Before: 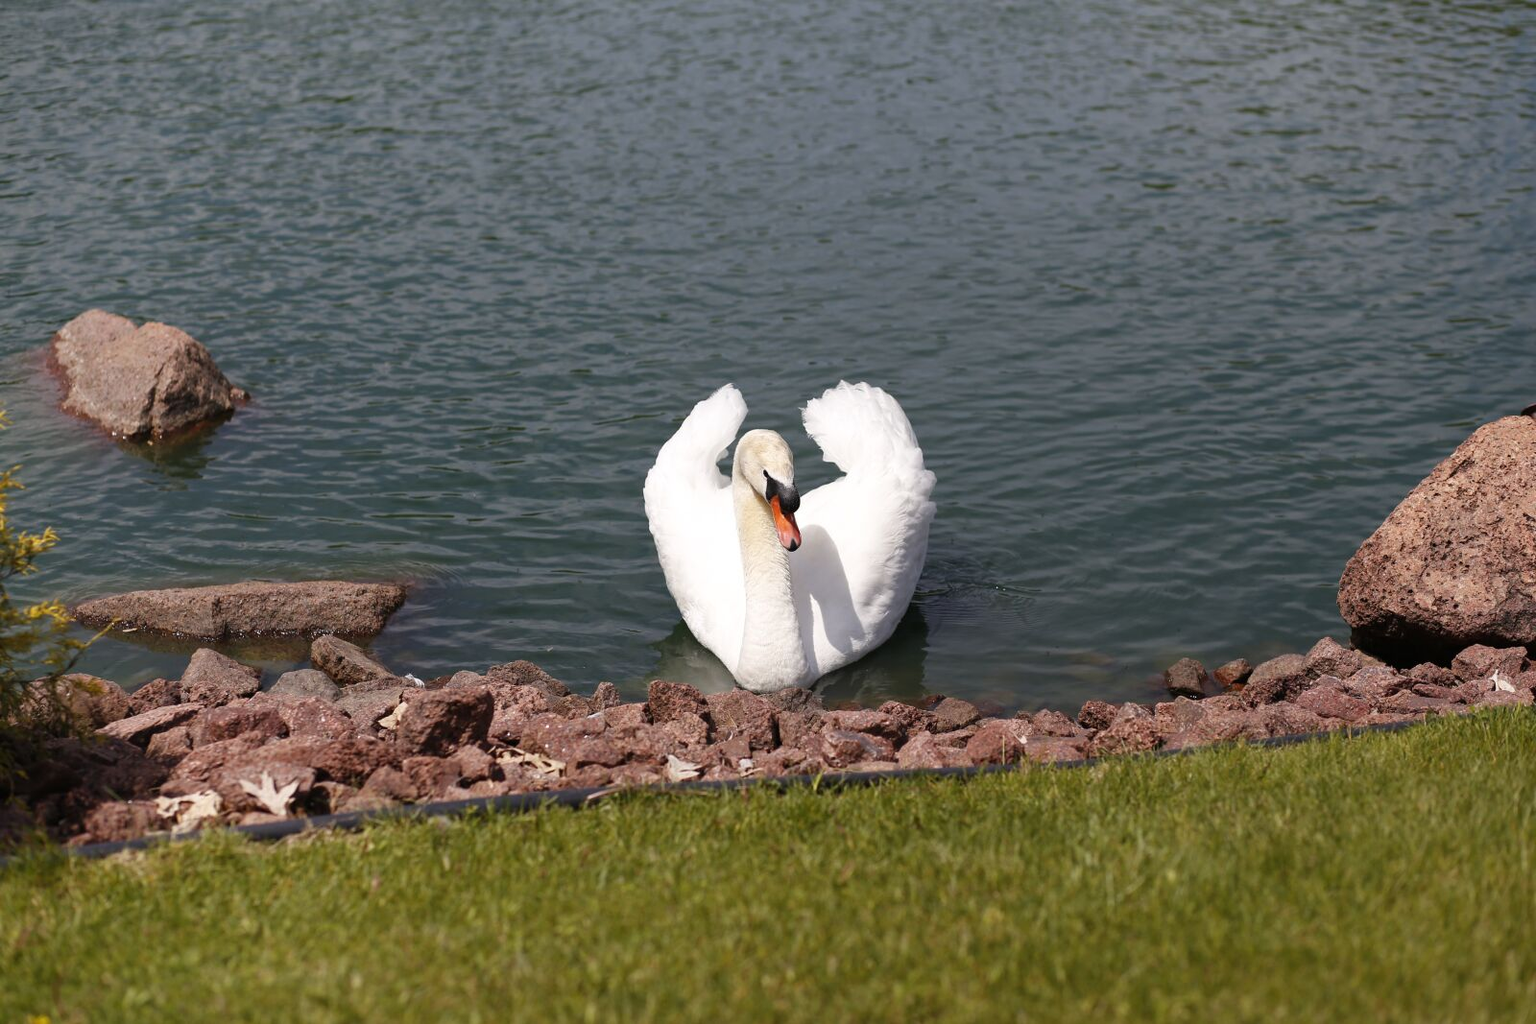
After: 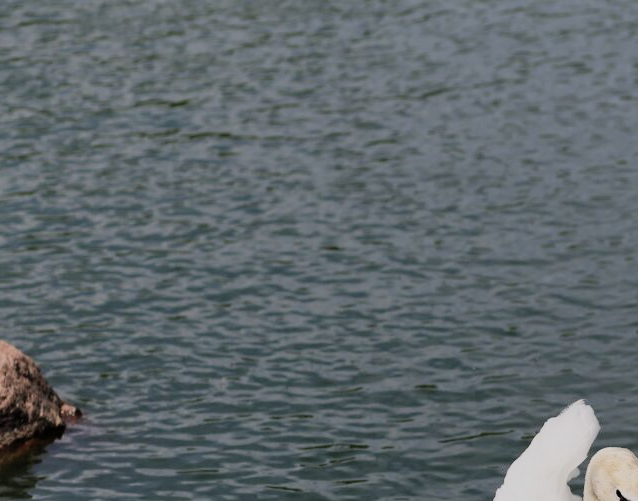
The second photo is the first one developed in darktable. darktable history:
exposure: compensate highlight preservation false
filmic rgb: black relative exposure -9.25 EV, white relative exposure 6.82 EV, hardness 3.09, contrast 1.055, color science v6 (2022)
crop and rotate: left 11.244%, top 0.091%, right 48.864%, bottom 52.896%
shadows and highlights: low approximation 0.01, soften with gaussian
